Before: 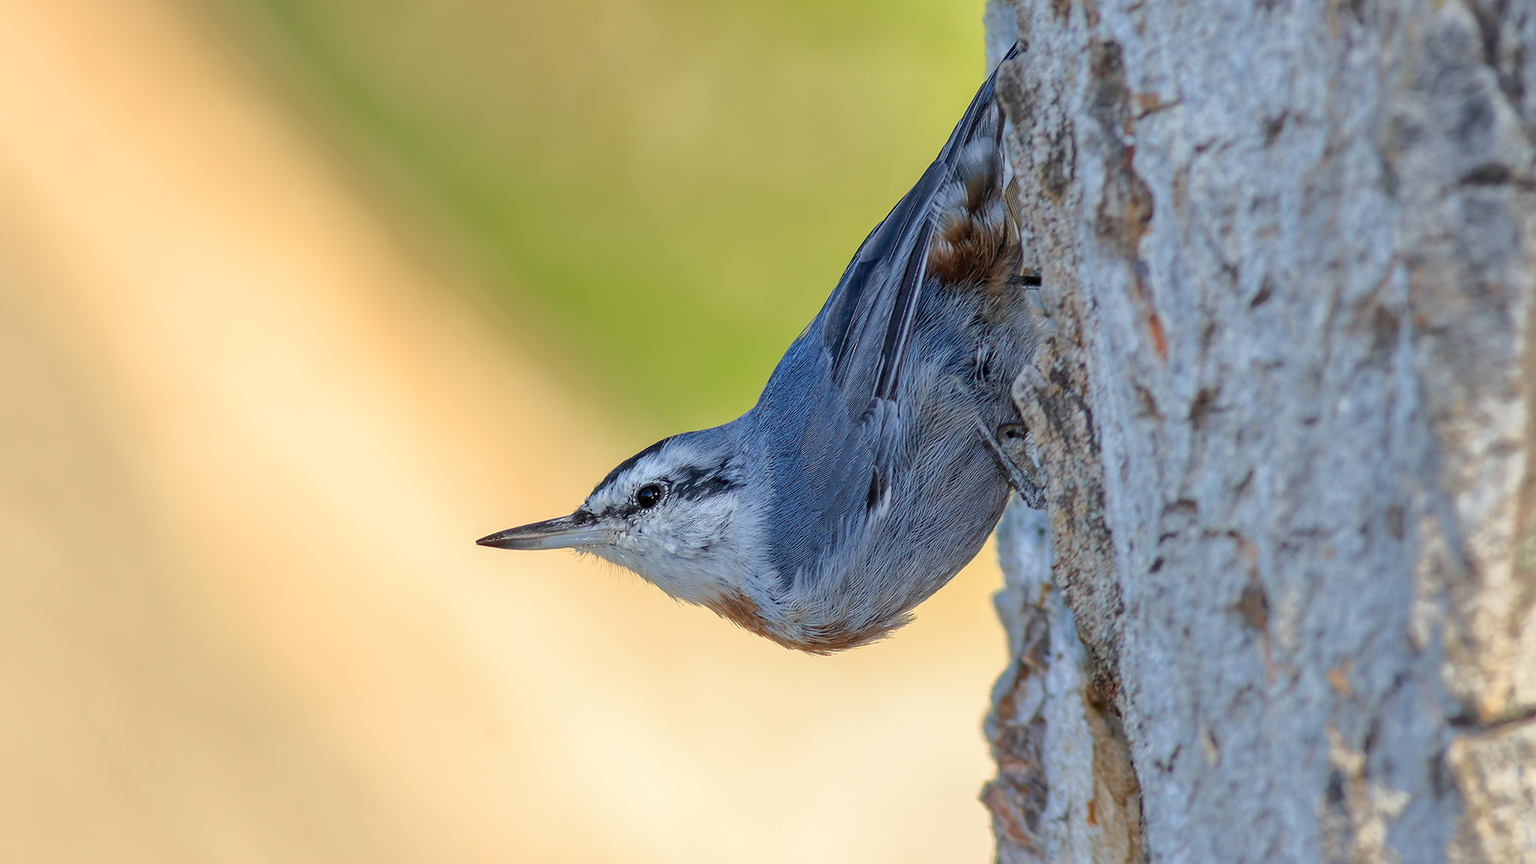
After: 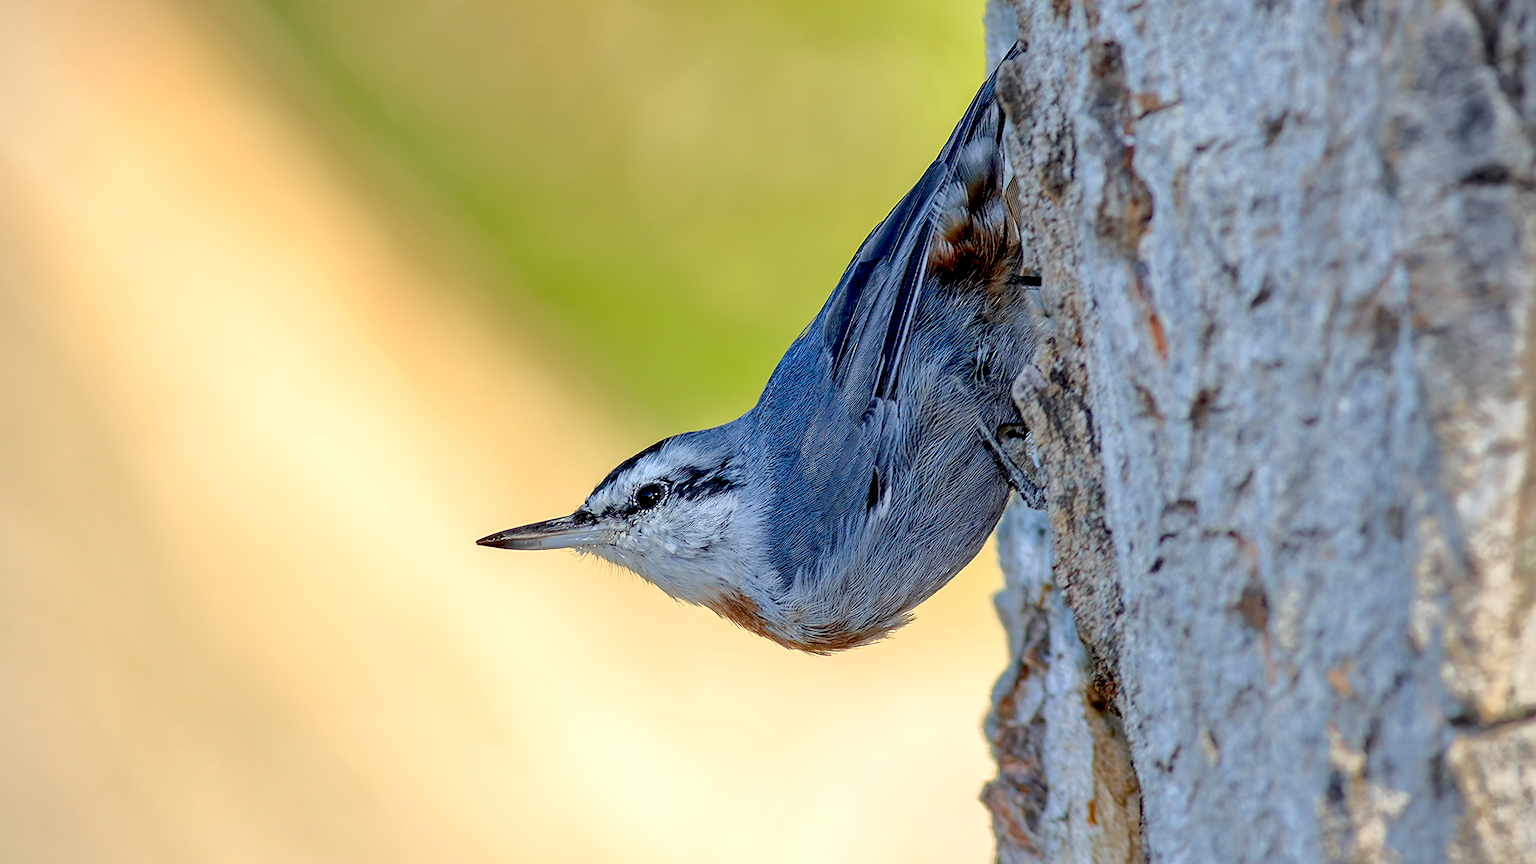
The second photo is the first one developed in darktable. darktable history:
sharpen: amount 0.2
exposure: black level correction 0.025, exposure 0.182 EV, compensate highlight preservation false
vignetting: fall-off start 91.19%
